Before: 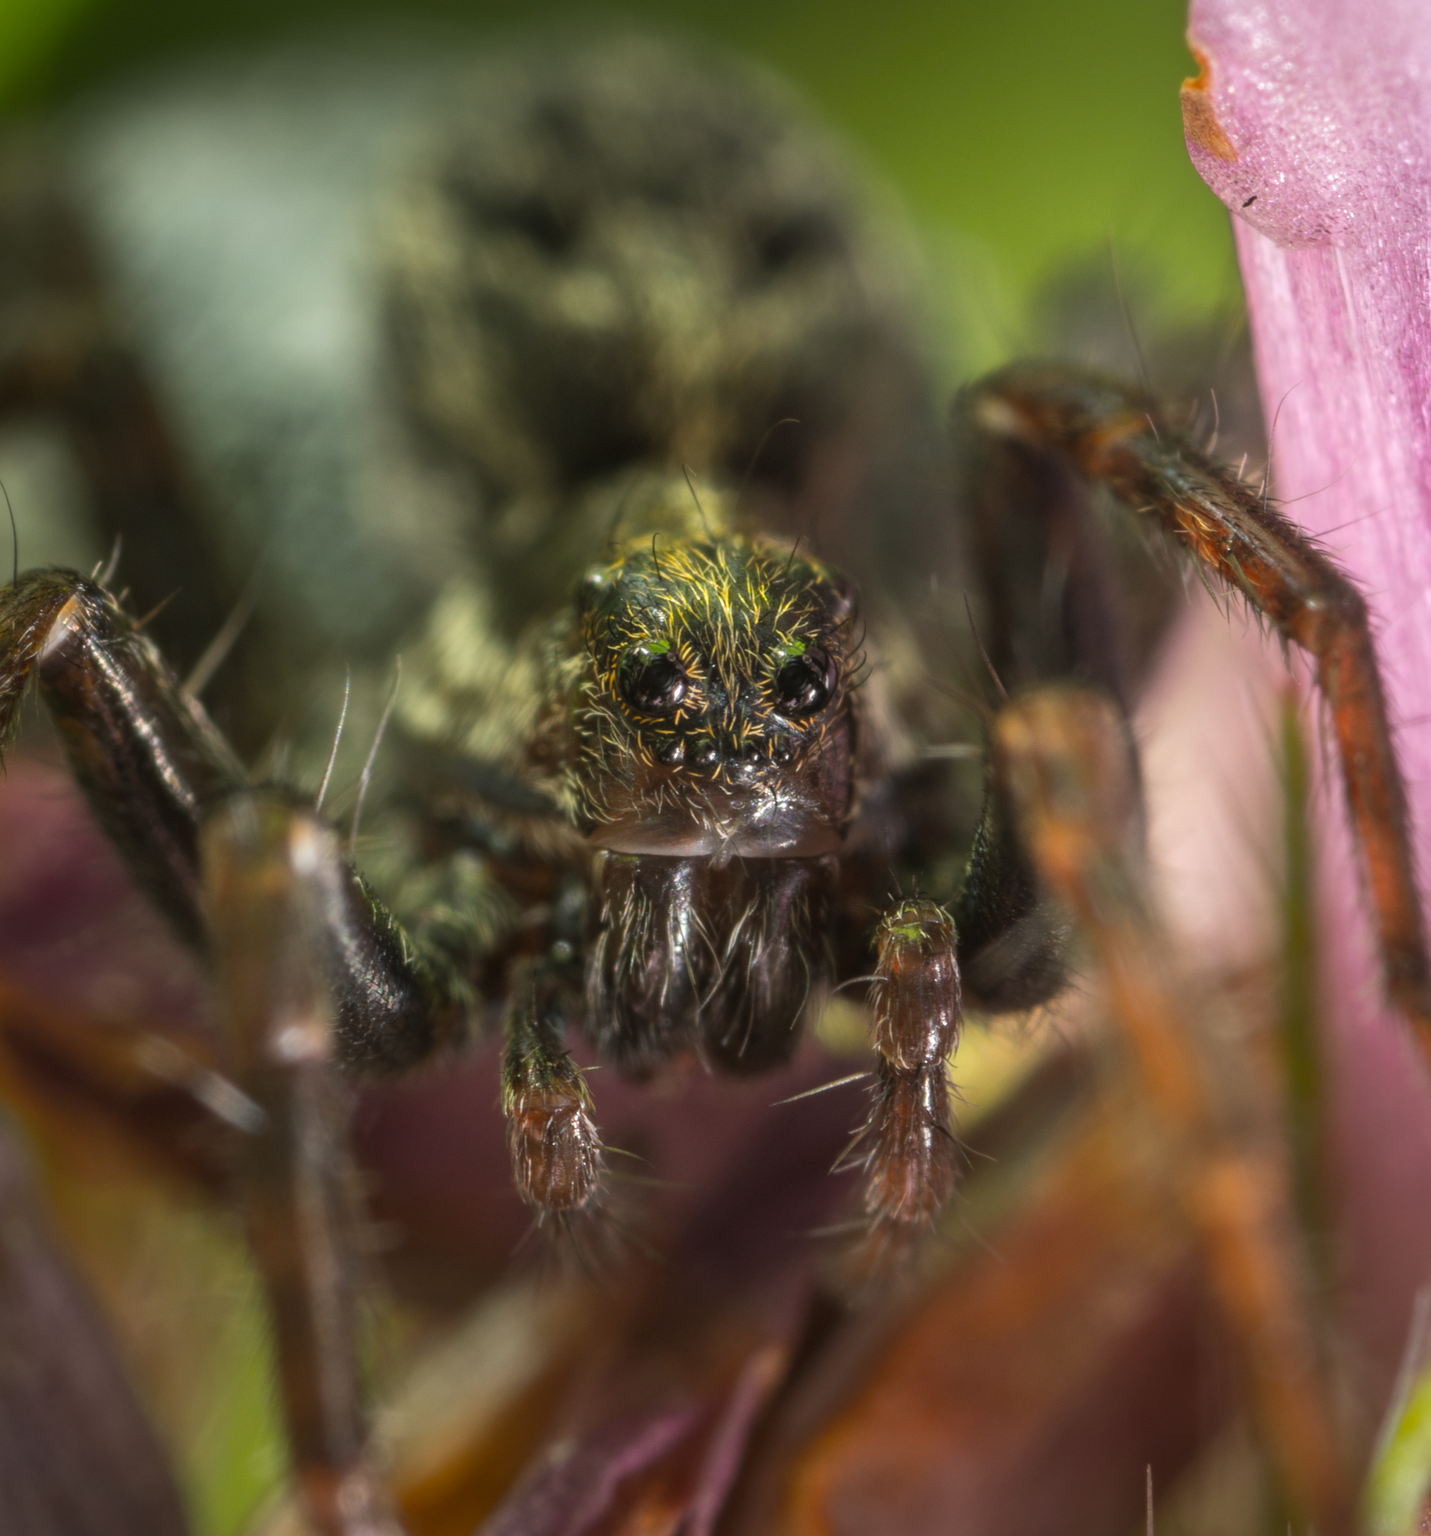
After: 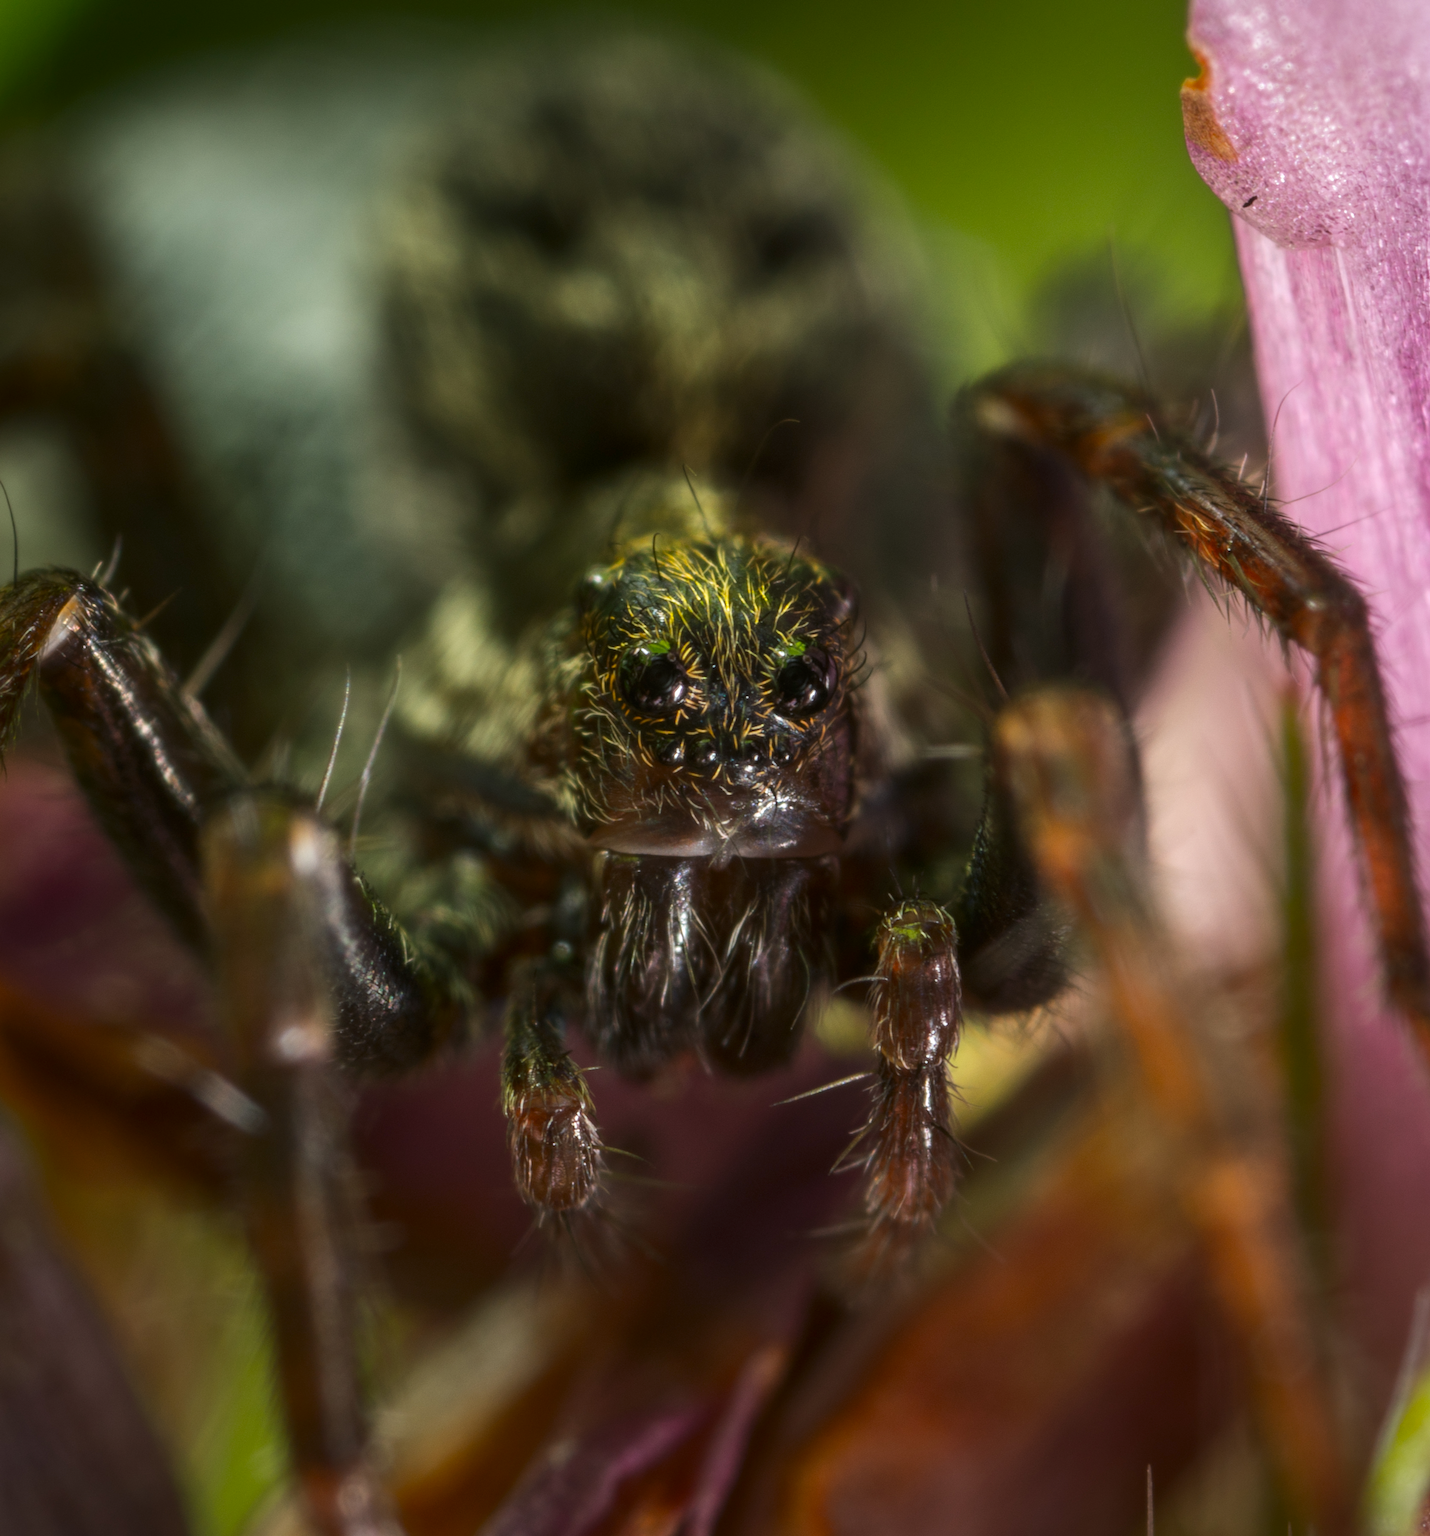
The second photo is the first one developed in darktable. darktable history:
contrast brightness saturation: contrast 0.069, brightness -0.129, saturation 0.046
